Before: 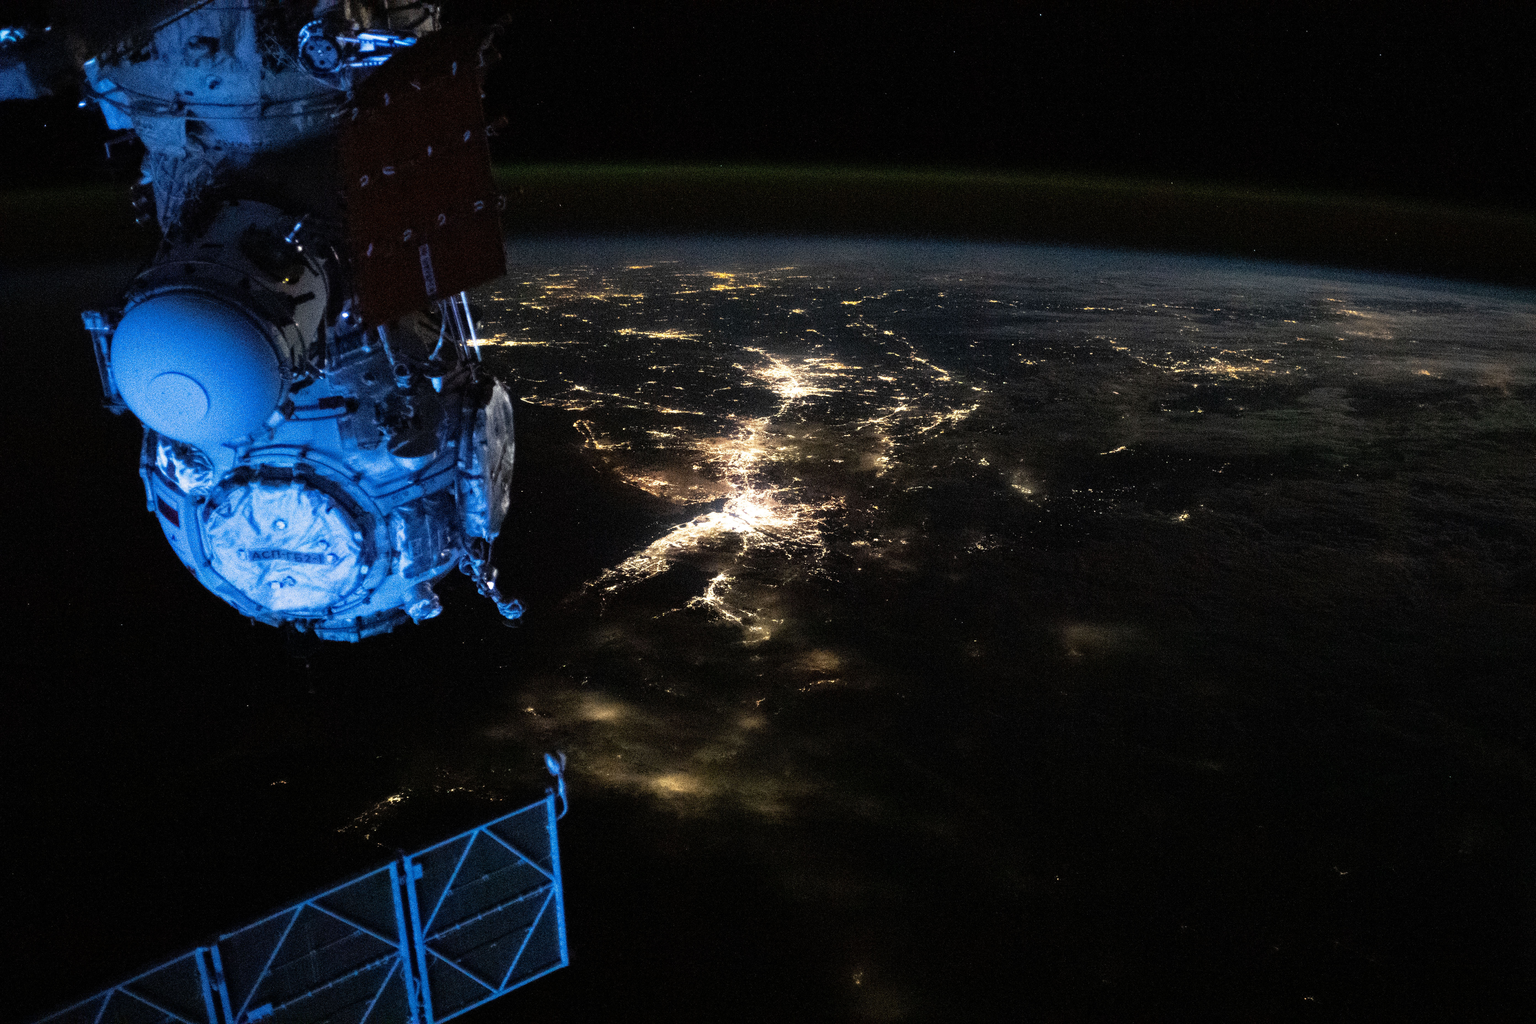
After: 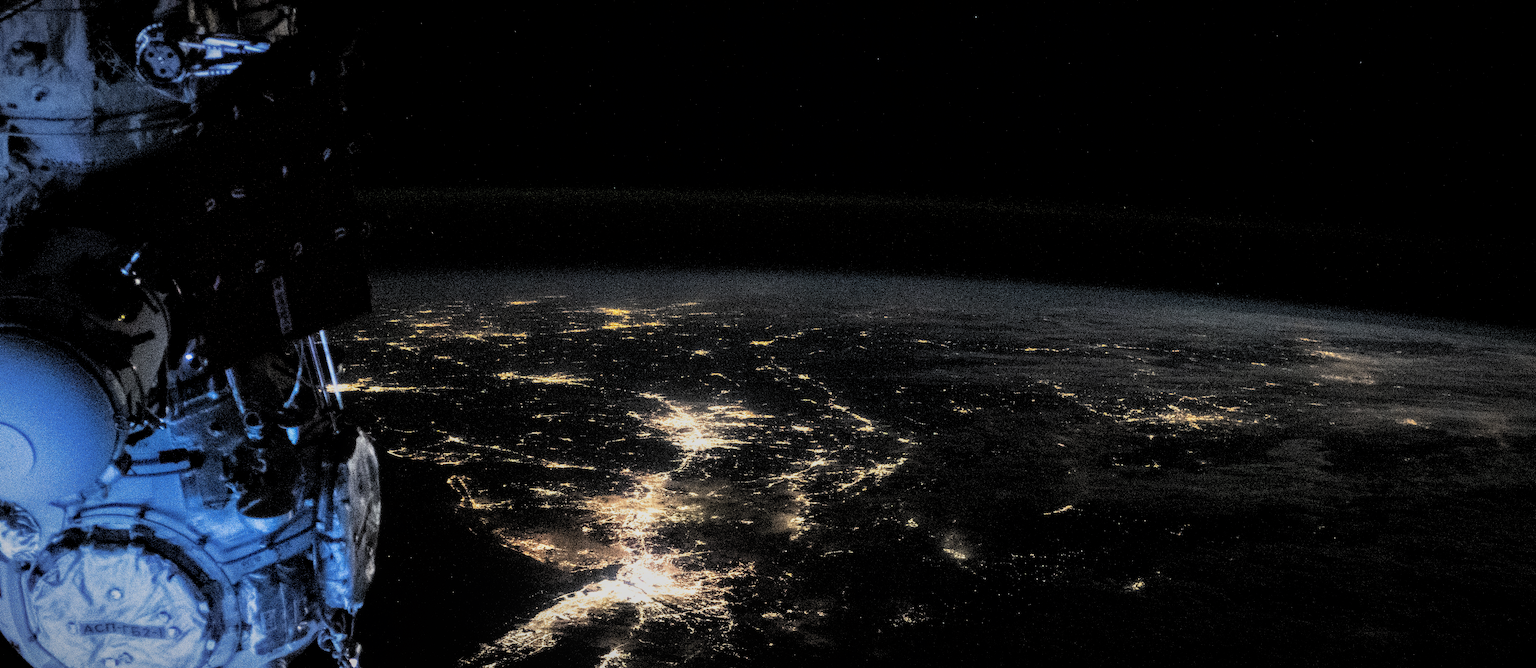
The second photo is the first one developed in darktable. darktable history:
filmic rgb: black relative exposure -5.03 EV, white relative exposure 3.97 EV, hardness 2.9, contrast 1.383, highlights saturation mix -20.95%, color science v6 (2022)
vignetting: fall-off radius 69.67%, automatic ratio true
crop and rotate: left 11.635%, bottom 42.272%
local contrast: on, module defaults
